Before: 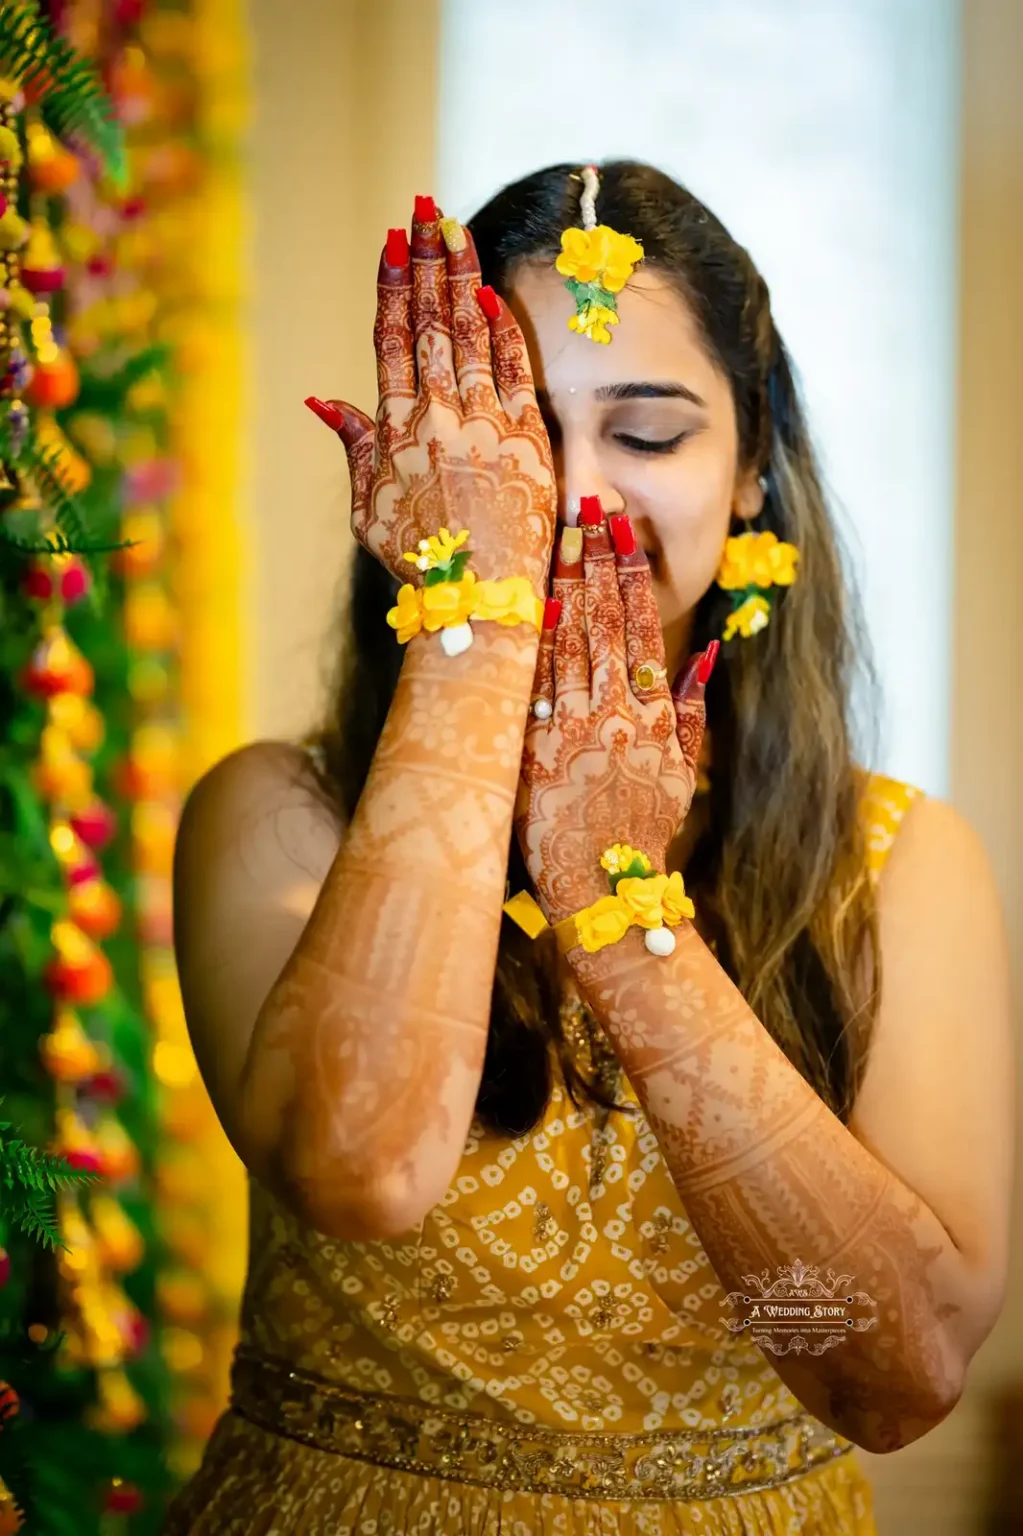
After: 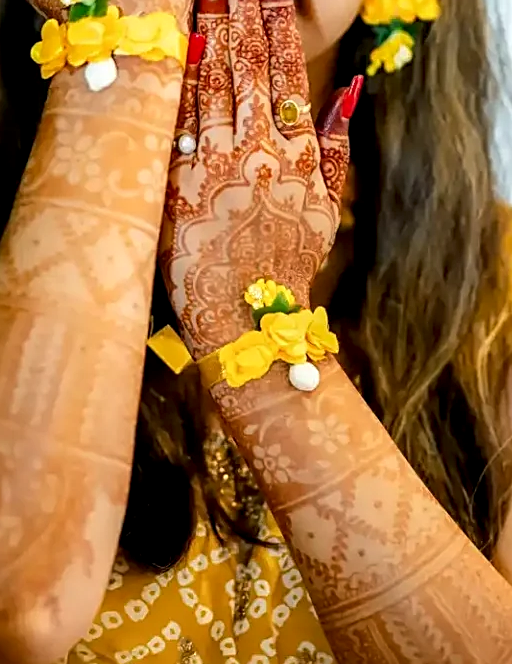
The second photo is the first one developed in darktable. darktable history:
sharpen: amount 0.573
tone equalizer: edges refinement/feathering 500, mask exposure compensation -1.57 EV, preserve details no
crop: left 34.87%, top 36.807%, right 15.042%, bottom 19.959%
local contrast: highlights 23%, shadows 74%, midtone range 0.749
